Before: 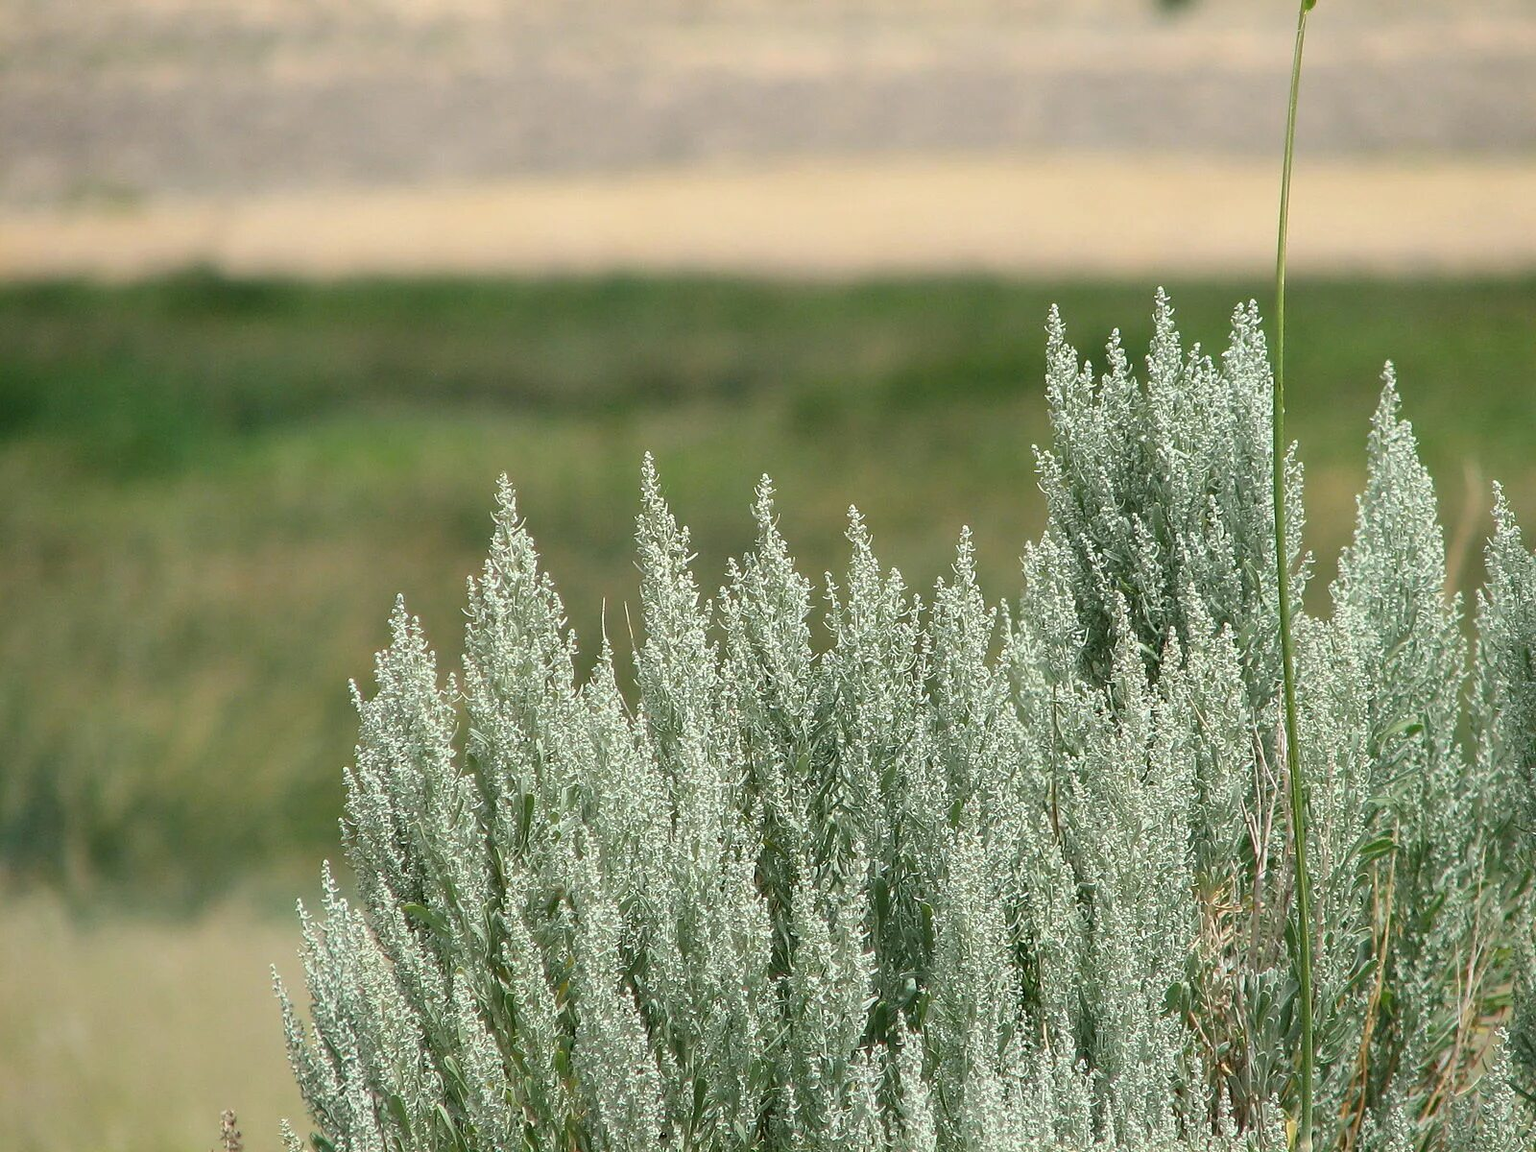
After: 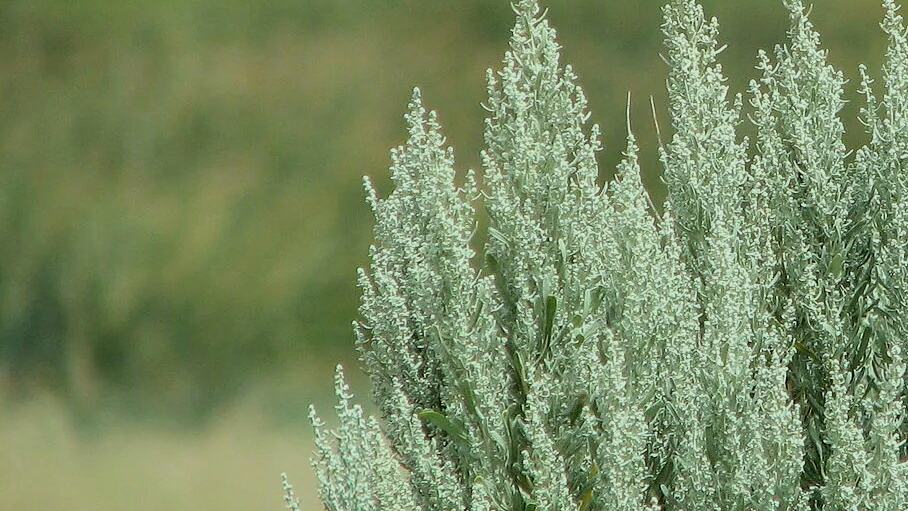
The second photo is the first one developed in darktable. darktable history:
crop: top 44.32%, right 43.236%, bottom 13.073%
color correction: highlights a* -8.24, highlights b* 3.66
filmic rgb: middle gray luminance 9.15%, black relative exposure -10.57 EV, white relative exposure 3.45 EV, target black luminance 0%, hardness 5.94, latitude 59.55%, contrast 1.086, highlights saturation mix 3.67%, shadows ↔ highlights balance 28.94%
